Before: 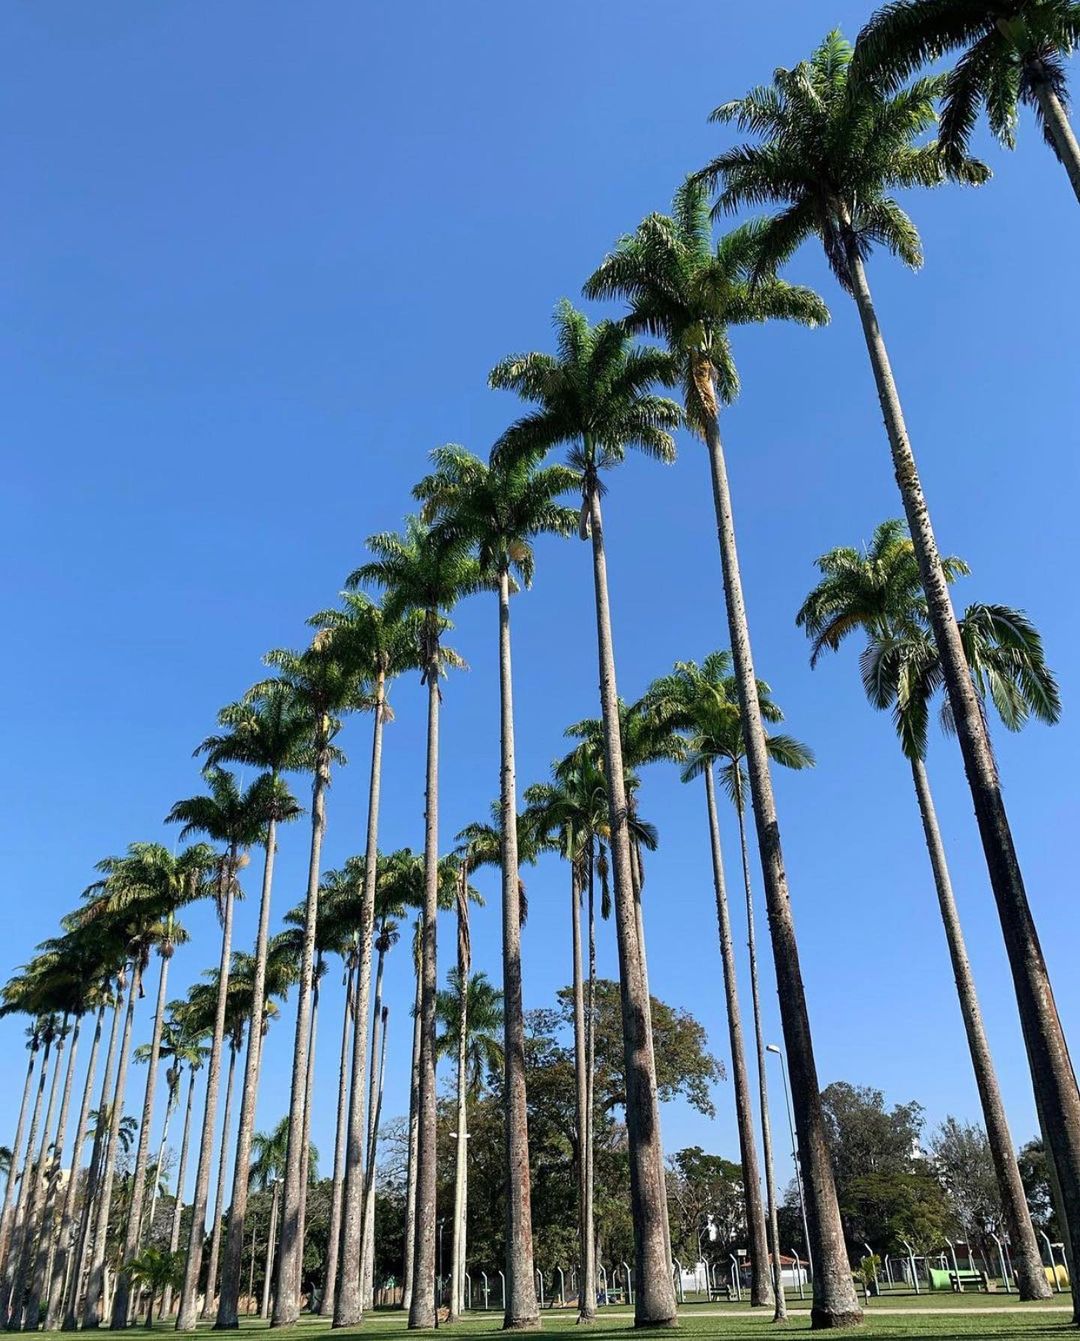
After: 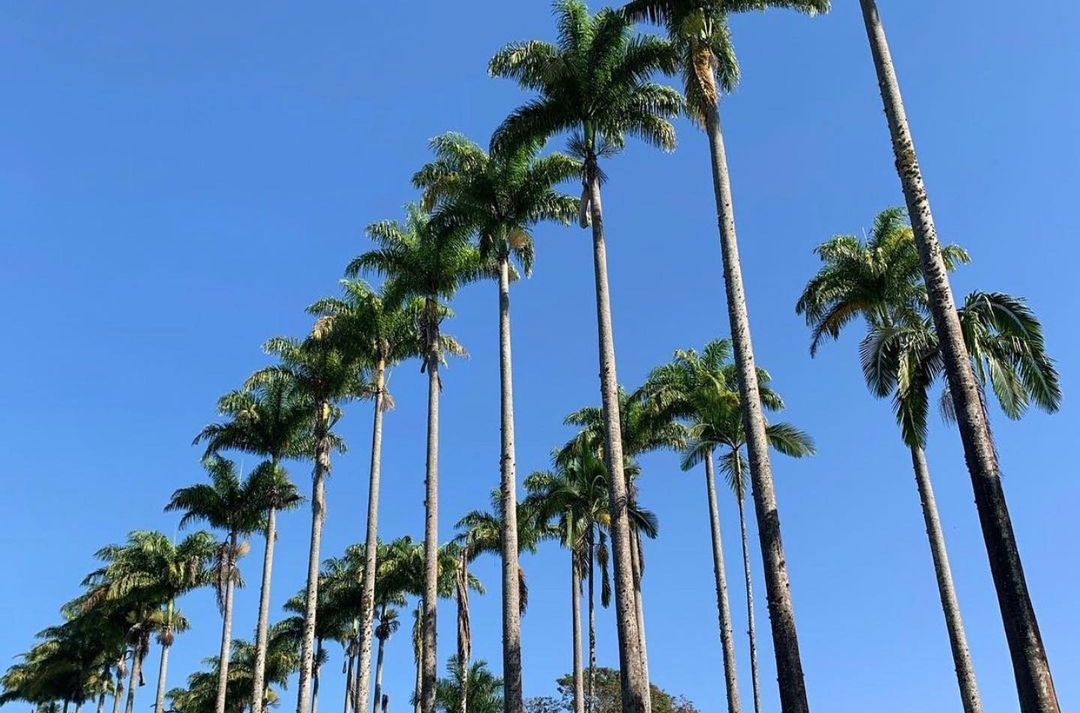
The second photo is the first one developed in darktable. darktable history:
crop and rotate: top 23.299%, bottom 23.53%
